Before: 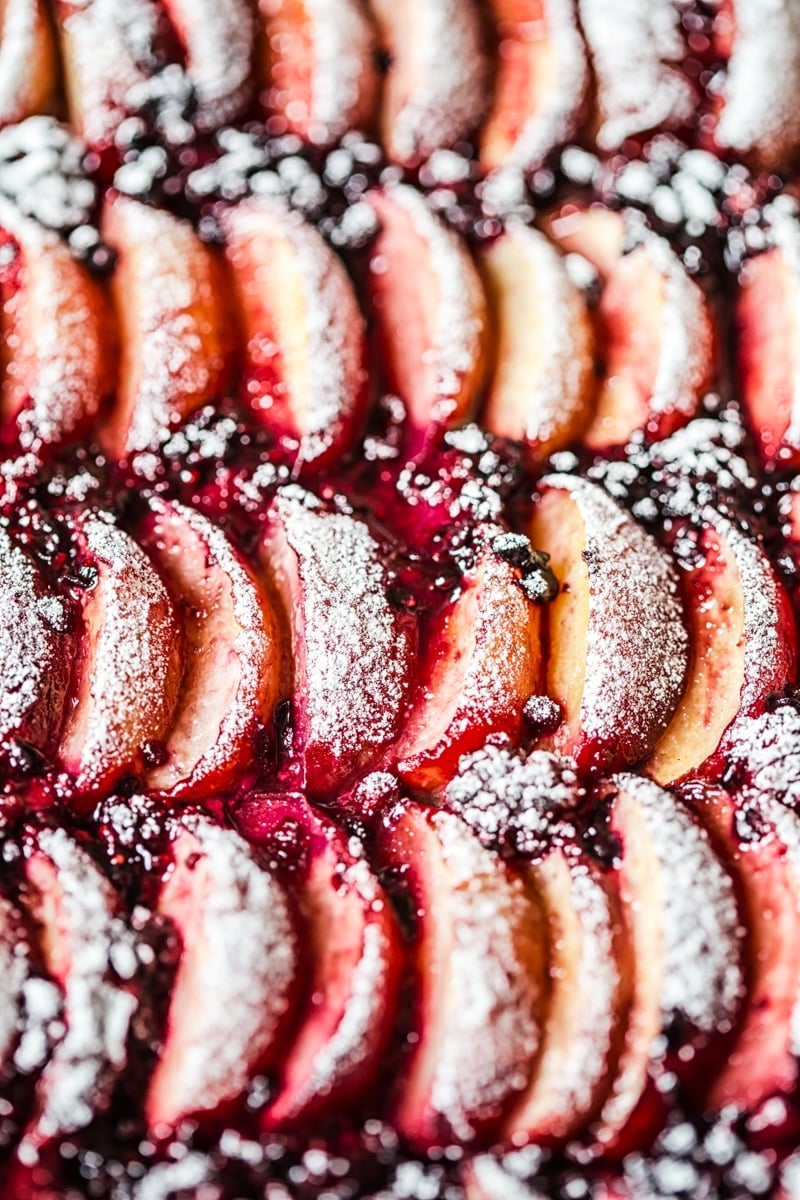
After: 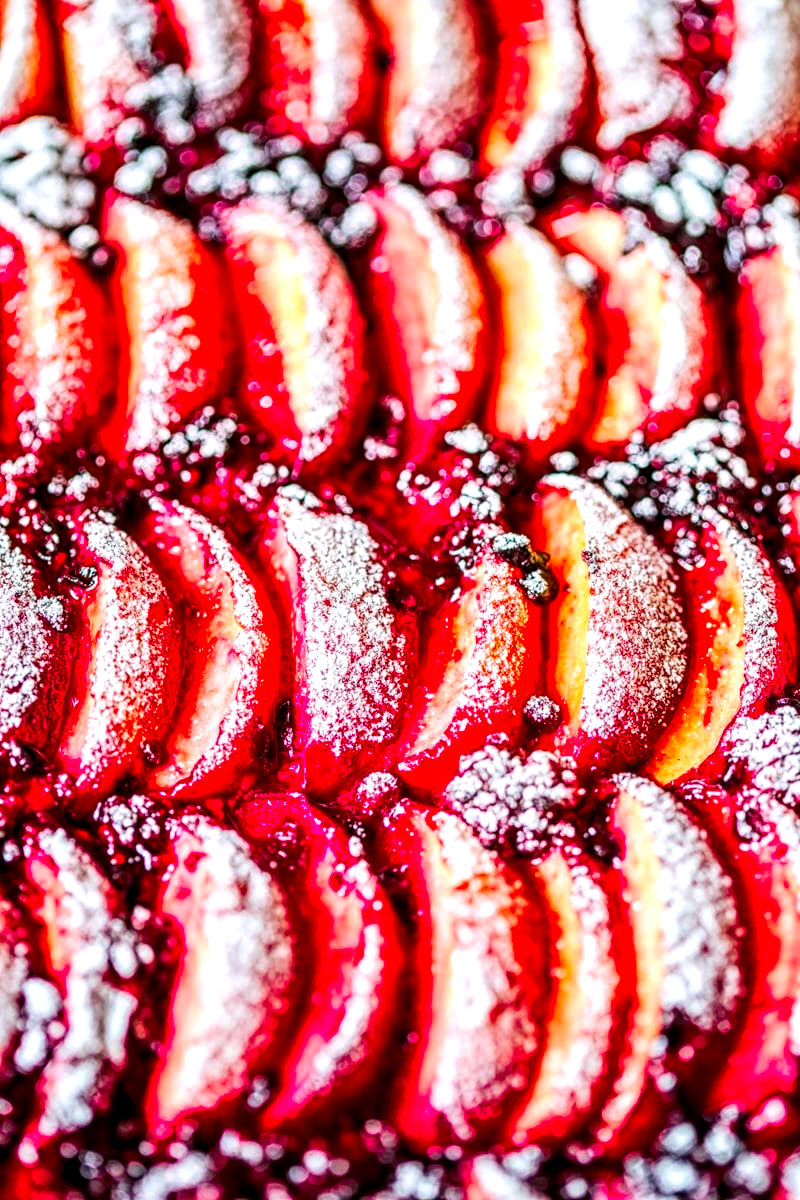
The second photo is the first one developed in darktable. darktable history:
color correction: highlights a* 1.57, highlights b* -1.85, saturation 2.47
local contrast: highlights 101%, shadows 98%, detail 200%, midtone range 0.2
